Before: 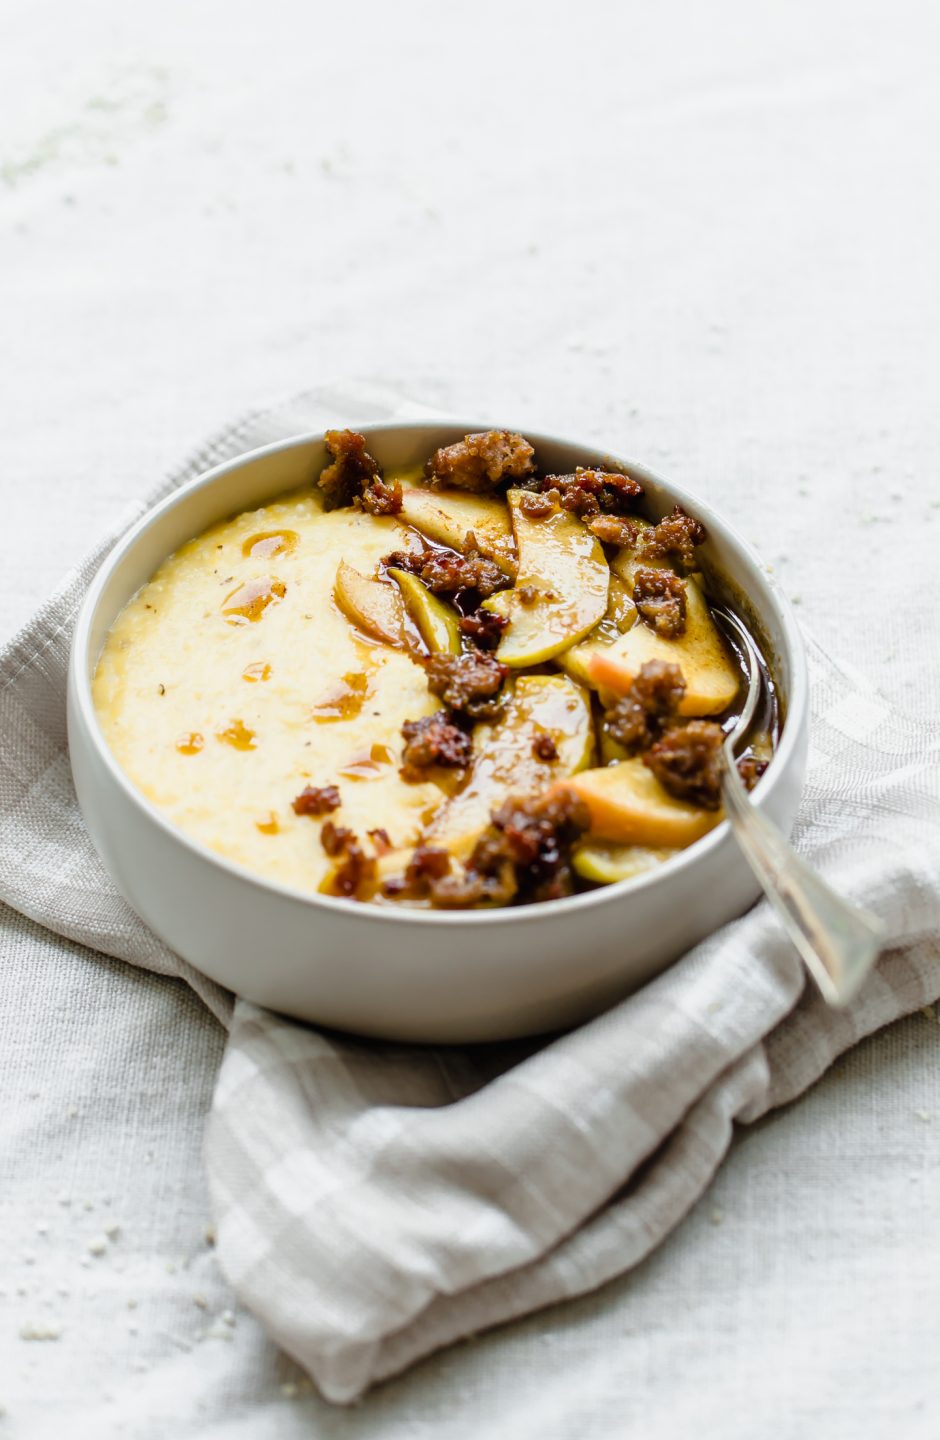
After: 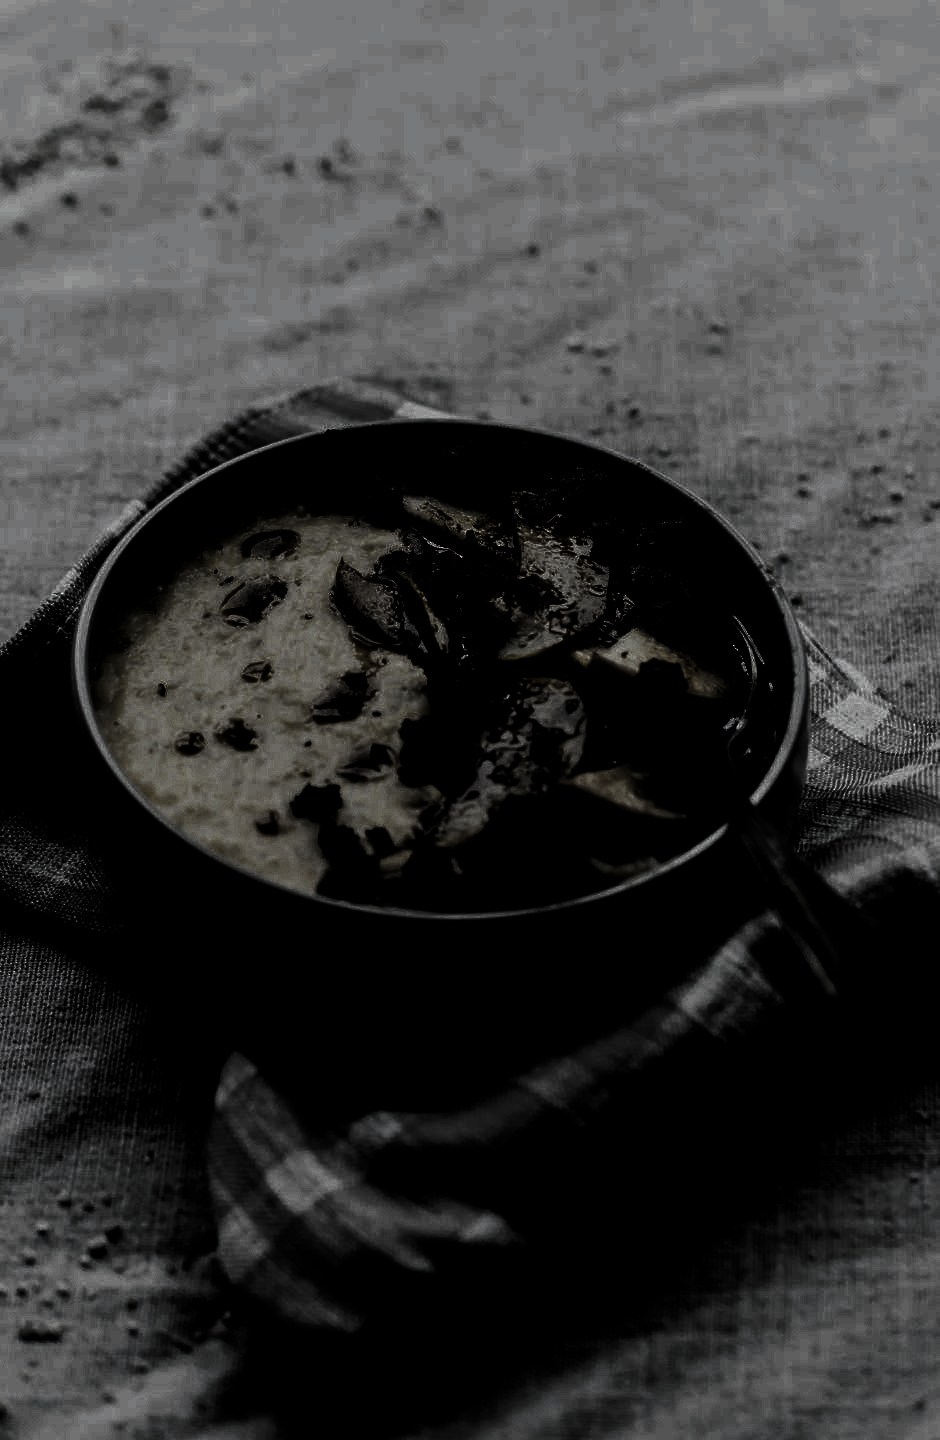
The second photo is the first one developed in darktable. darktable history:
tone equalizer: on, module defaults
levels: levels [0.721, 0.937, 0.997]
